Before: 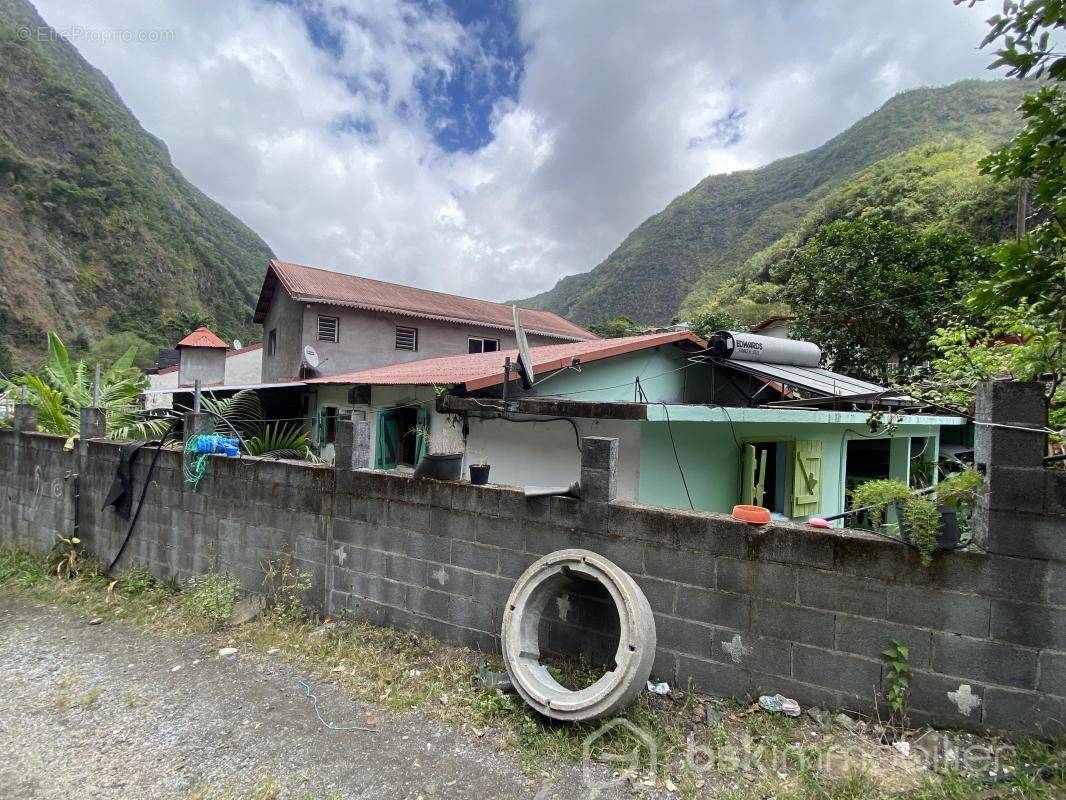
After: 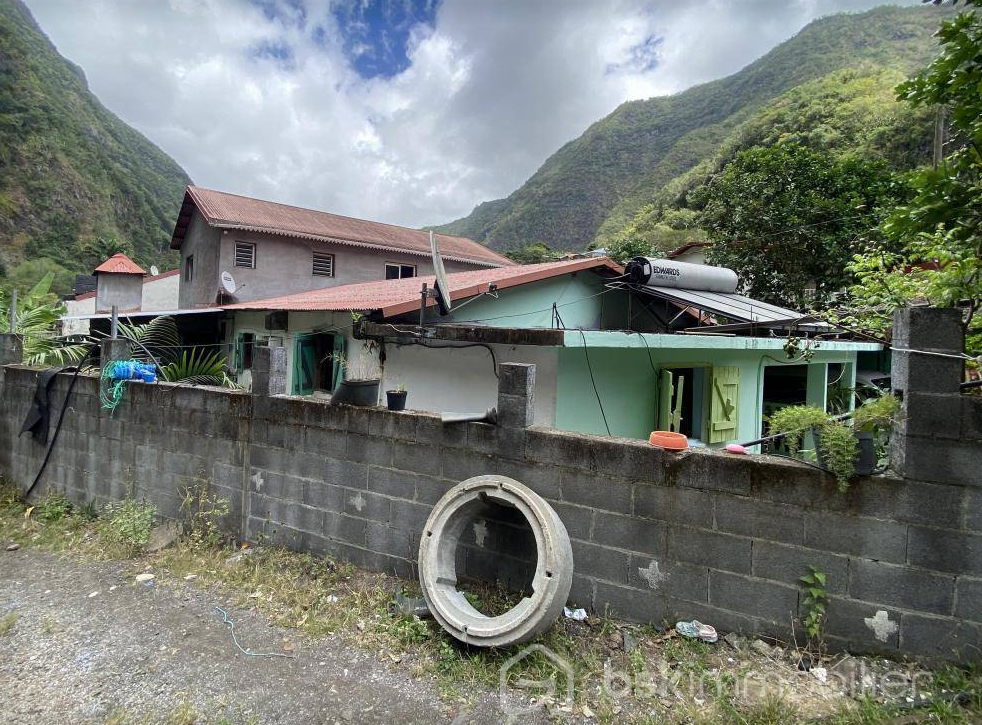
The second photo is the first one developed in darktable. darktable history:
color zones: curves: ch0 [(0, 0.5) (0.143, 0.52) (0.286, 0.5) (0.429, 0.5) (0.571, 0.5) (0.714, 0.5) (0.857, 0.5) (1, 0.5)]; ch1 [(0, 0.489) (0.155, 0.45) (0.286, 0.466) (0.429, 0.5) (0.571, 0.5) (0.714, 0.5) (0.857, 0.5) (1, 0.489)]
crop and rotate: left 7.801%, top 9.297%
vignetting: fall-off start 92.96%, fall-off radius 6.16%, brightness -0.235, saturation 0.152, automatic ratio true, width/height ratio 1.331, shape 0.052, unbound false
